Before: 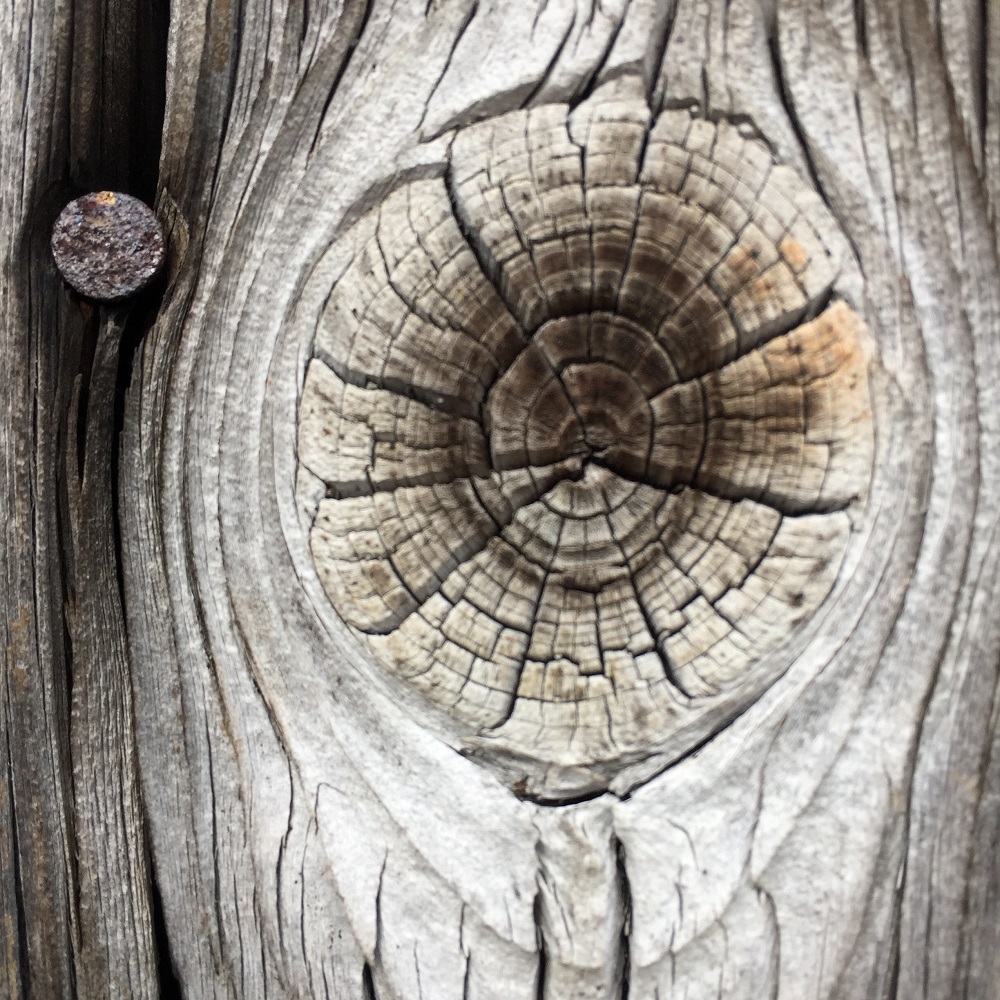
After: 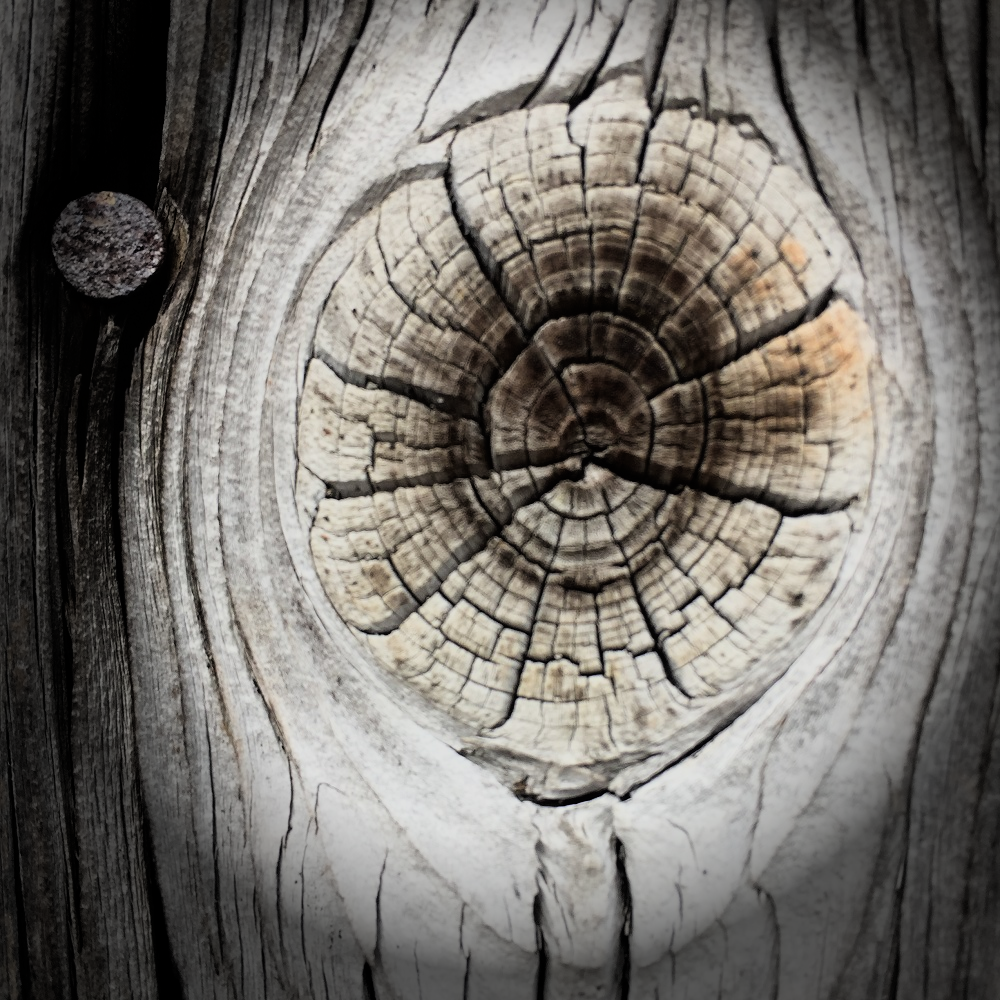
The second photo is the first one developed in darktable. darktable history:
color balance rgb: global vibrance 0.5%
filmic rgb: black relative exposure -11.88 EV, white relative exposure 5.43 EV, threshold 3 EV, hardness 4.49, latitude 50%, contrast 1.14, color science v5 (2021), contrast in shadows safe, contrast in highlights safe, enable highlight reconstruction true
vignetting: fall-off start 76.42%, fall-off radius 27.36%, brightness -0.872, center (0.037, -0.09), width/height ratio 0.971
